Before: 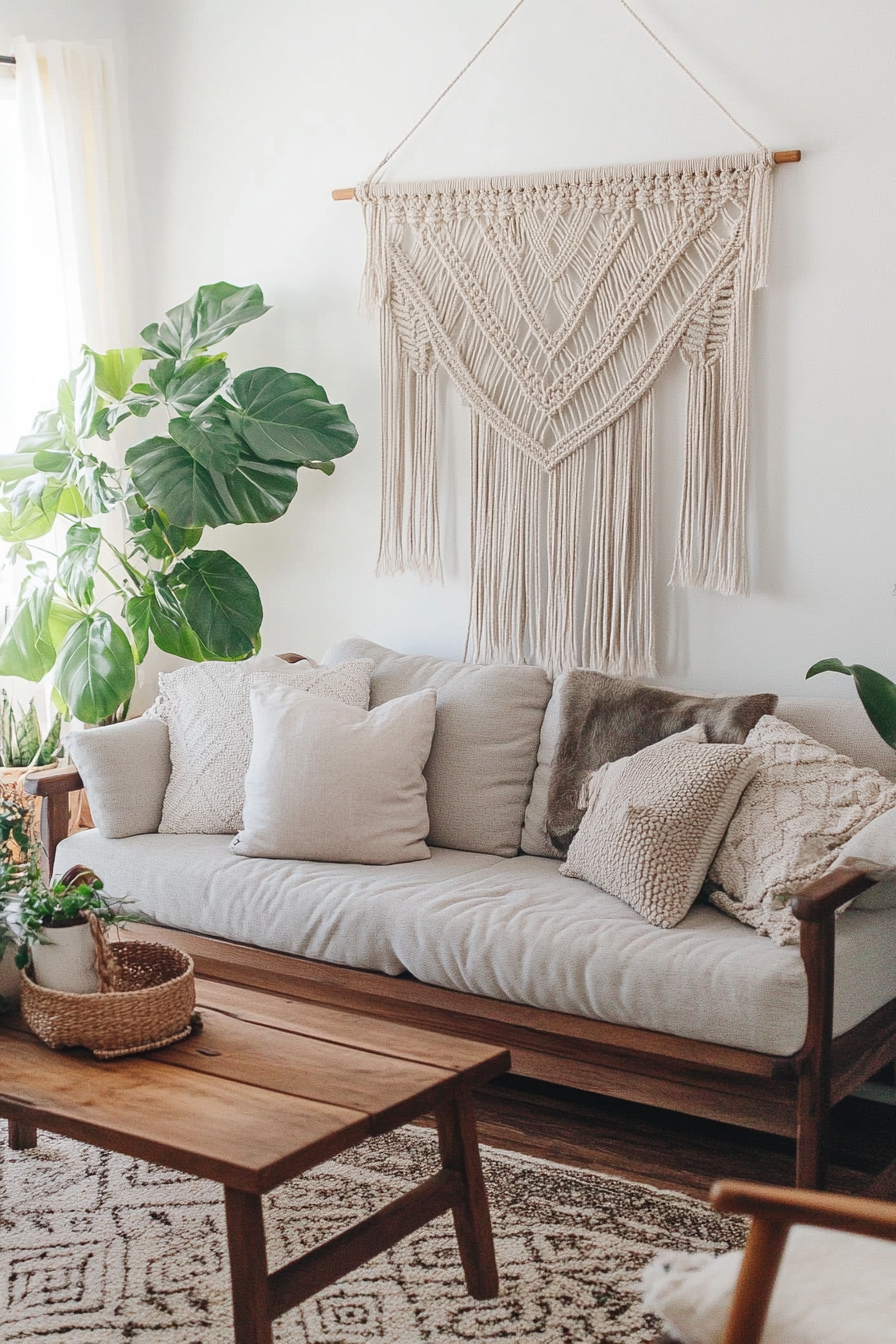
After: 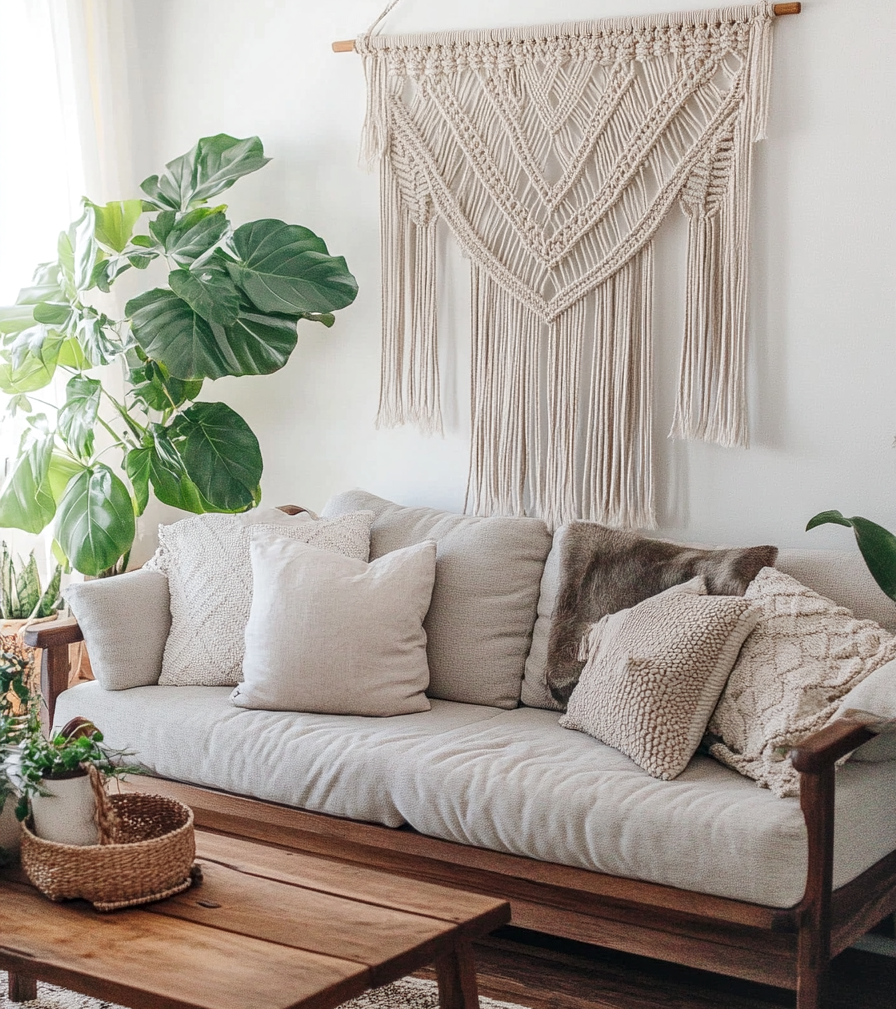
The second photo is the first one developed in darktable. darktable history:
crop: top 11.027%, bottom 13.891%
local contrast: on, module defaults
